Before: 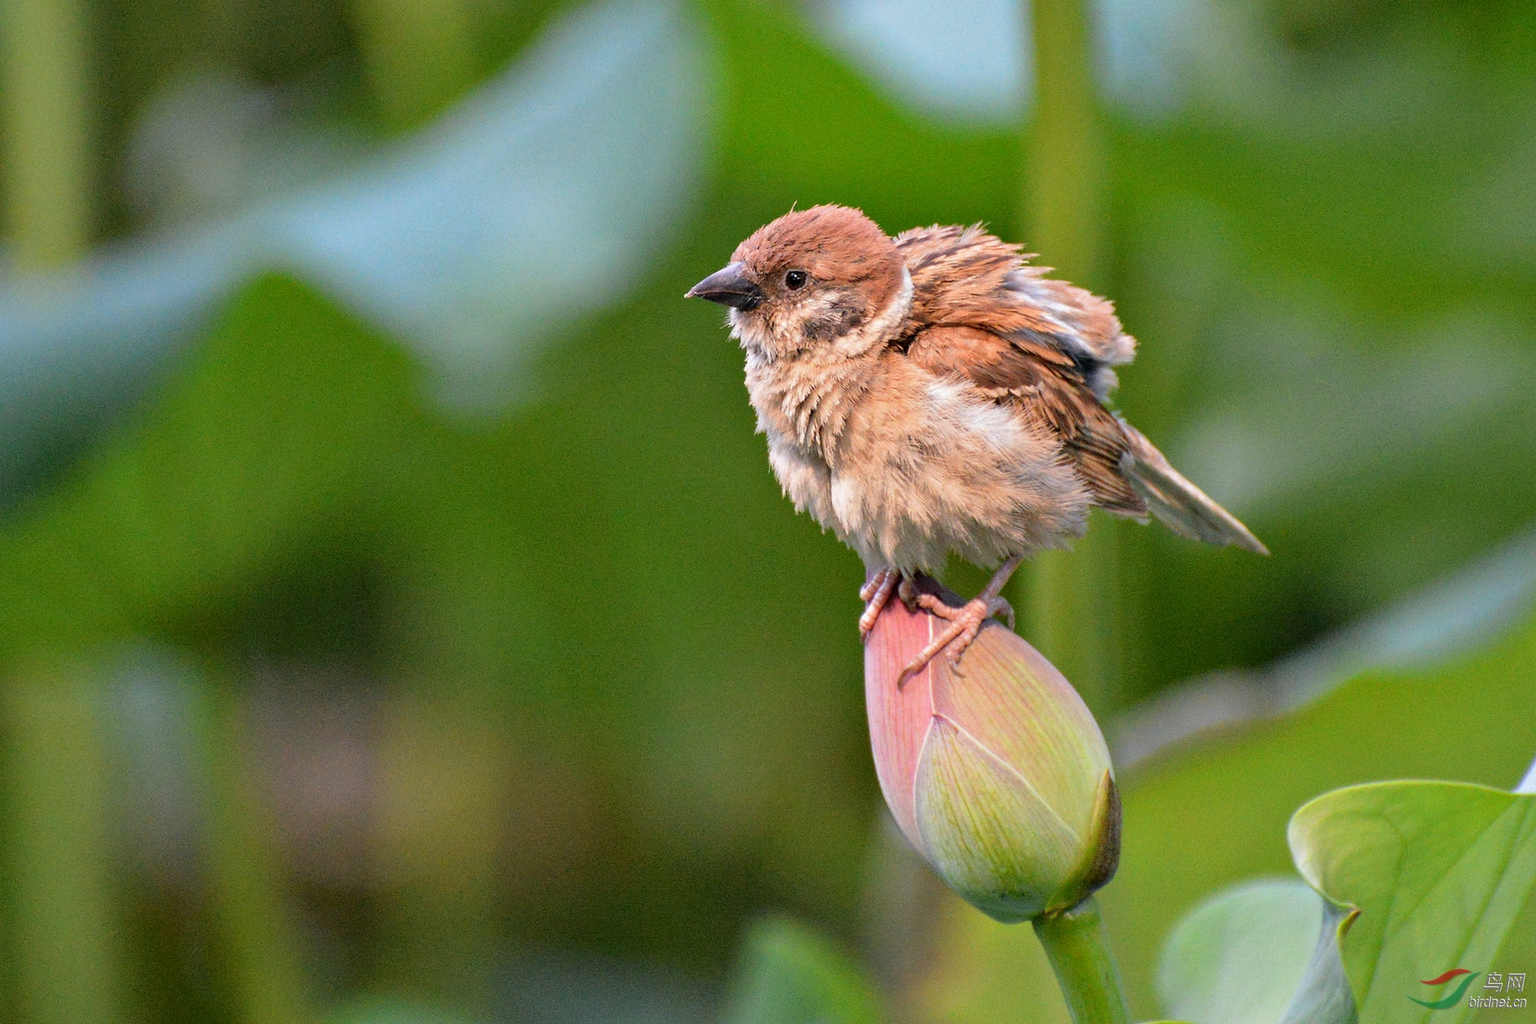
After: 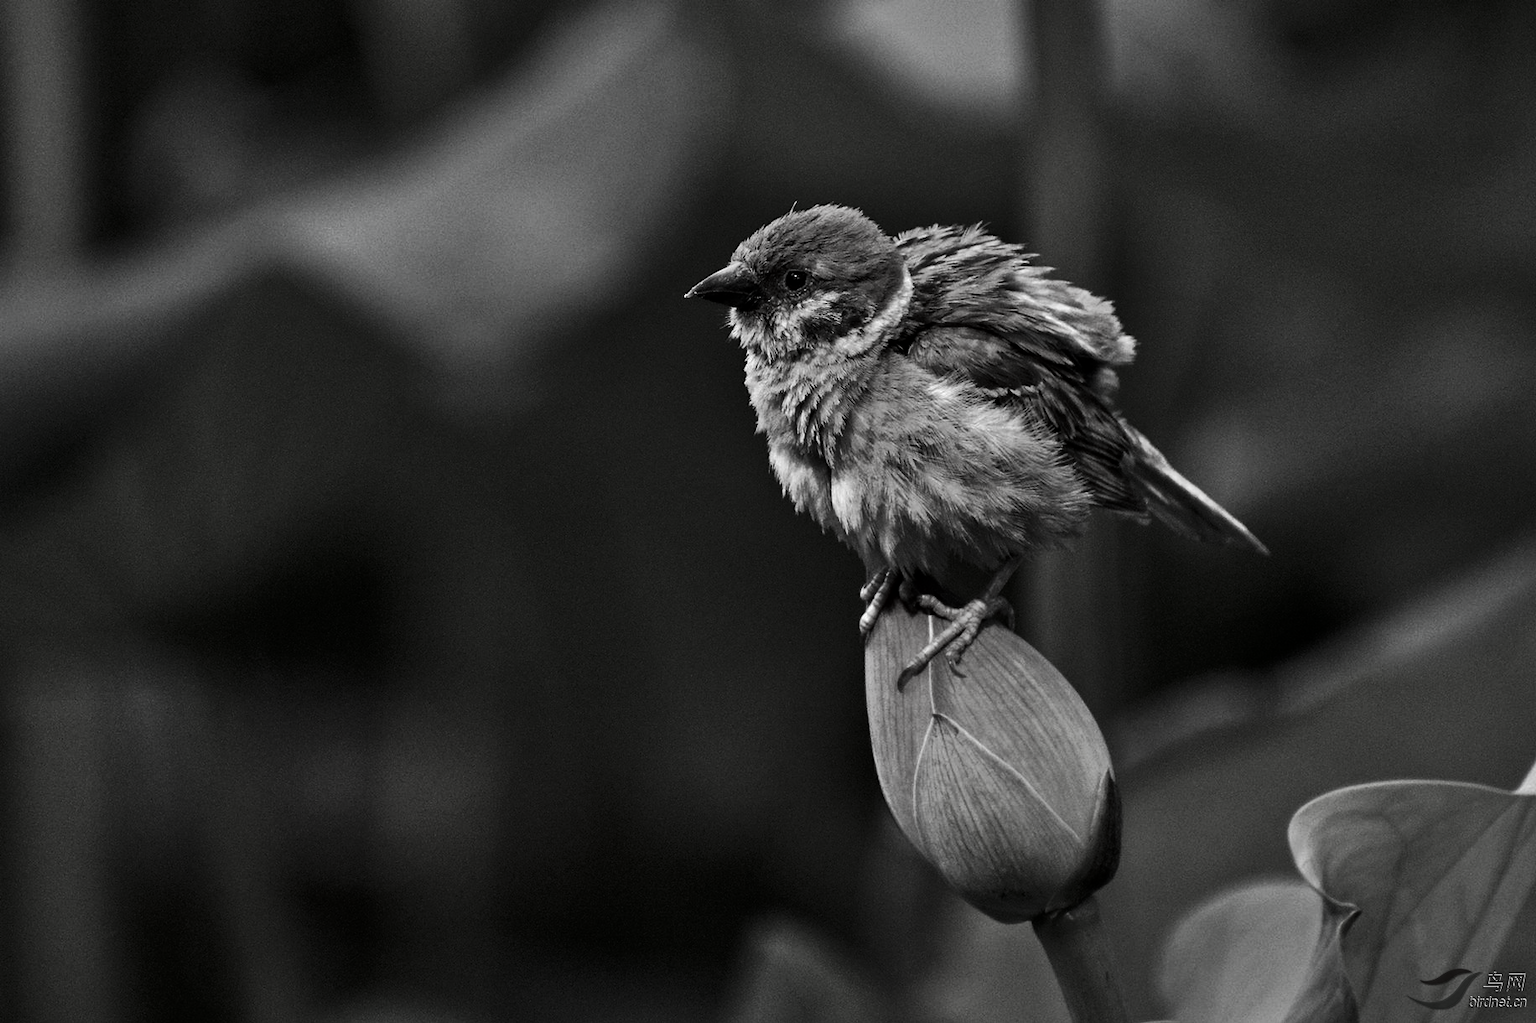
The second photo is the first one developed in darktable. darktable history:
tone equalizer: edges refinement/feathering 500, mask exposure compensation -1.57 EV, preserve details no
contrast brightness saturation: contrast 0.02, brightness -0.981, saturation -0.983
shadows and highlights: soften with gaussian
